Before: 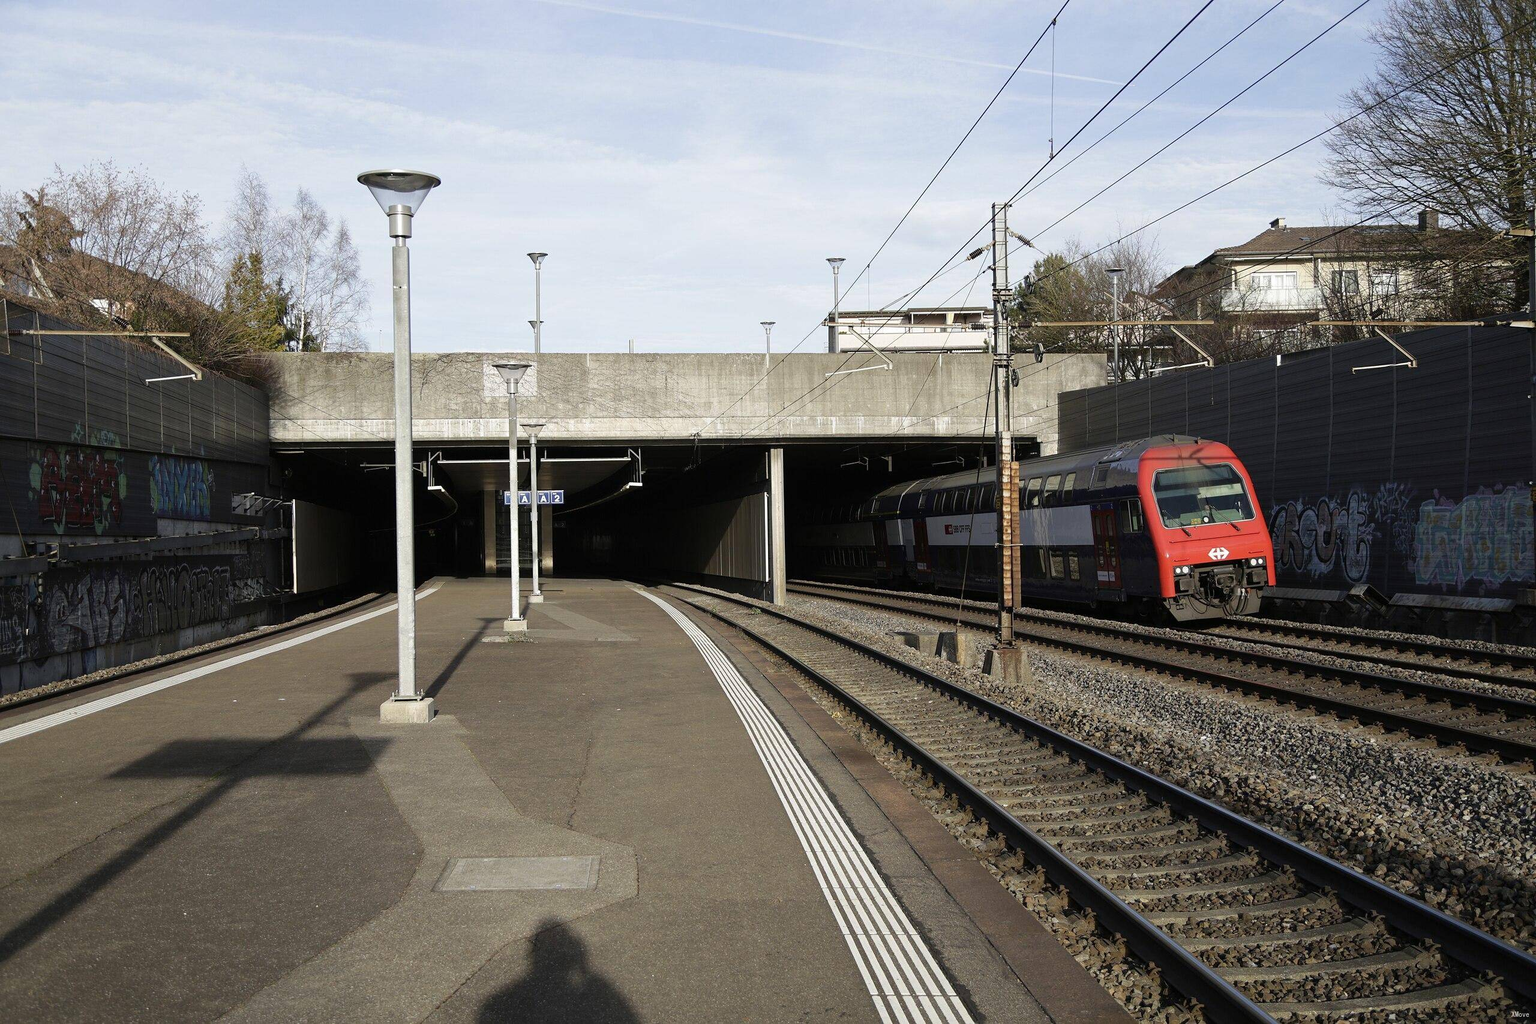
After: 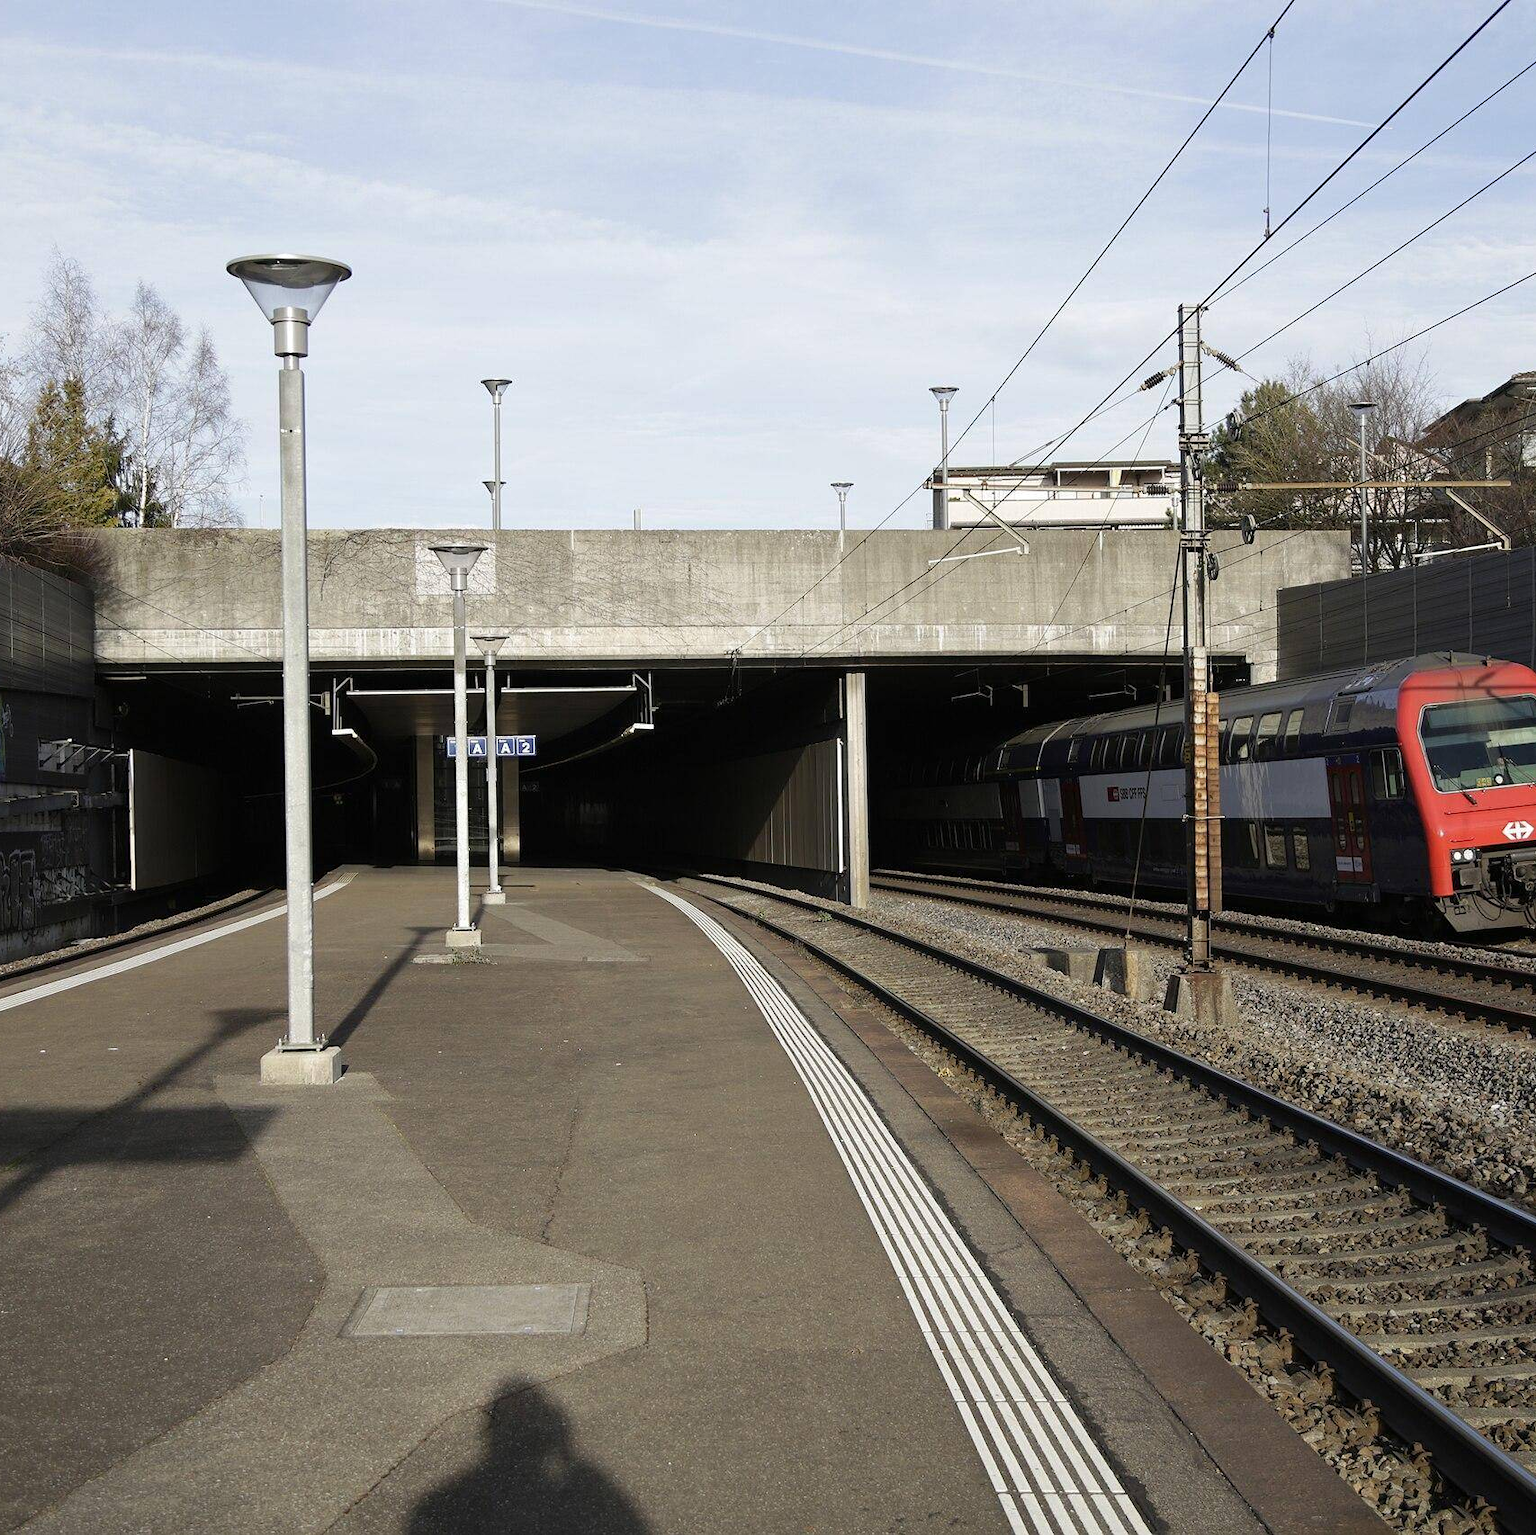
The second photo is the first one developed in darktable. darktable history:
tone equalizer: edges refinement/feathering 500, mask exposure compensation -1.57 EV, preserve details no
crop and rotate: left 13.448%, right 19.871%
